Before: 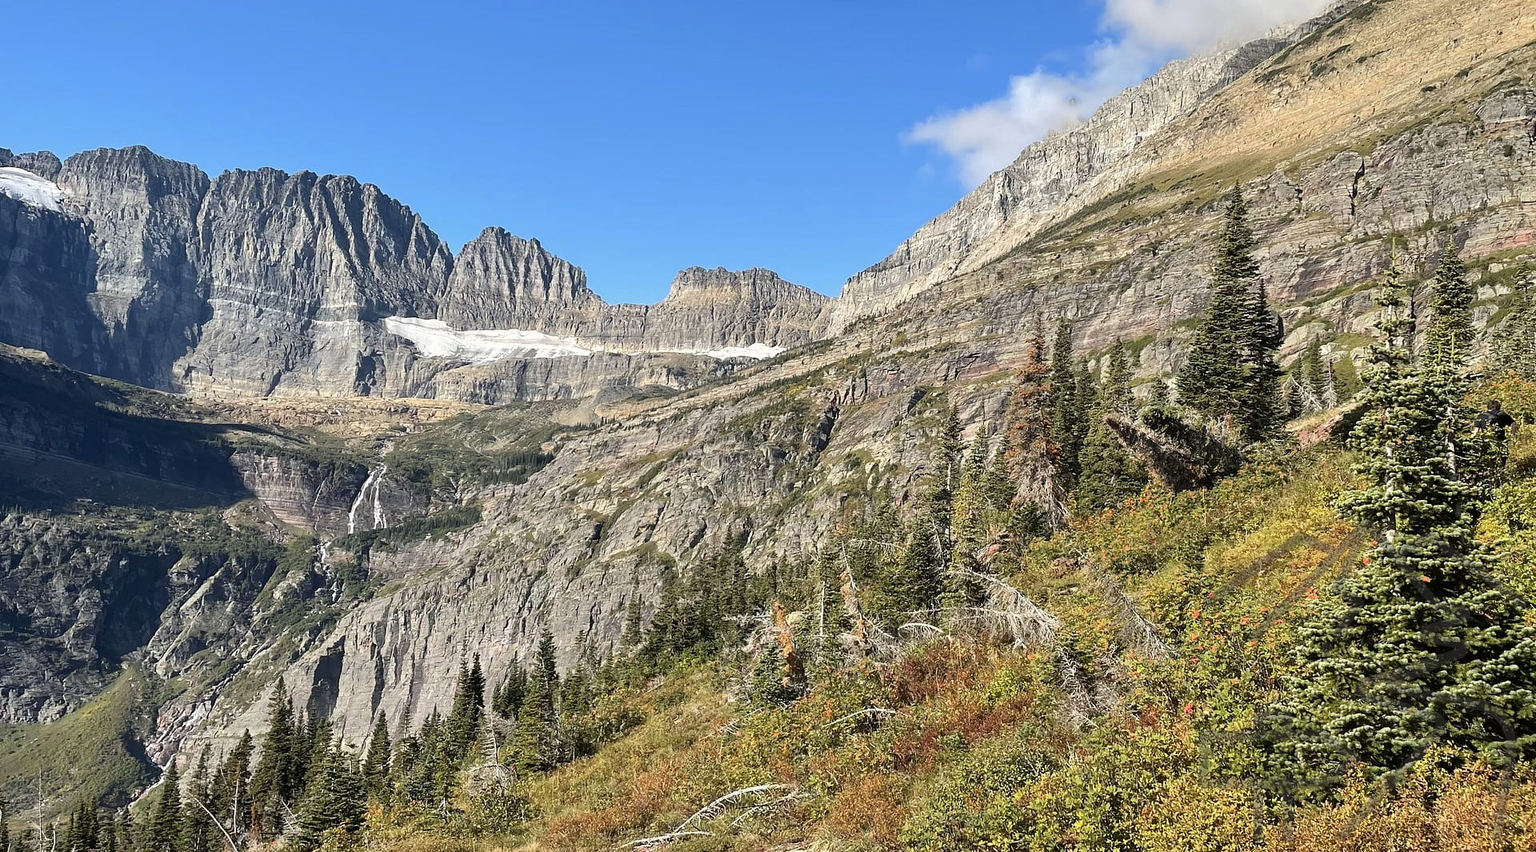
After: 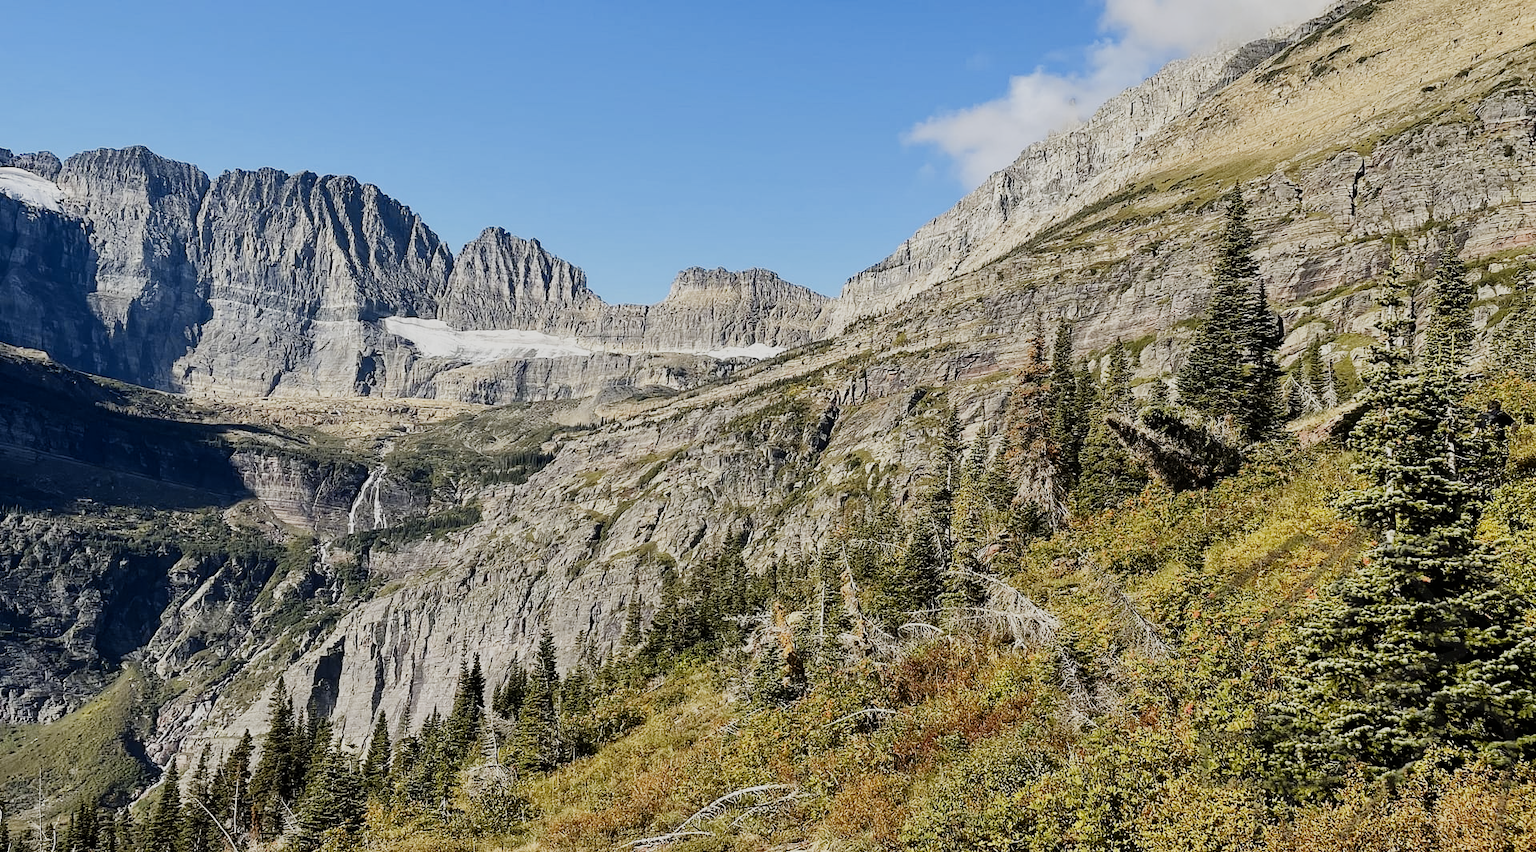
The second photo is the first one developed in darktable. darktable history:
exposure: exposure -0.04 EV, compensate highlight preservation false
sigmoid: skew -0.2, preserve hue 0%, red attenuation 0.1, red rotation 0.035, green attenuation 0.1, green rotation -0.017, blue attenuation 0.15, blue rotation -0.052, base primaries Rec2020
color contrast: green-magenta contrast 0.8, blue-yellow contrast 1.1, unbound 0
